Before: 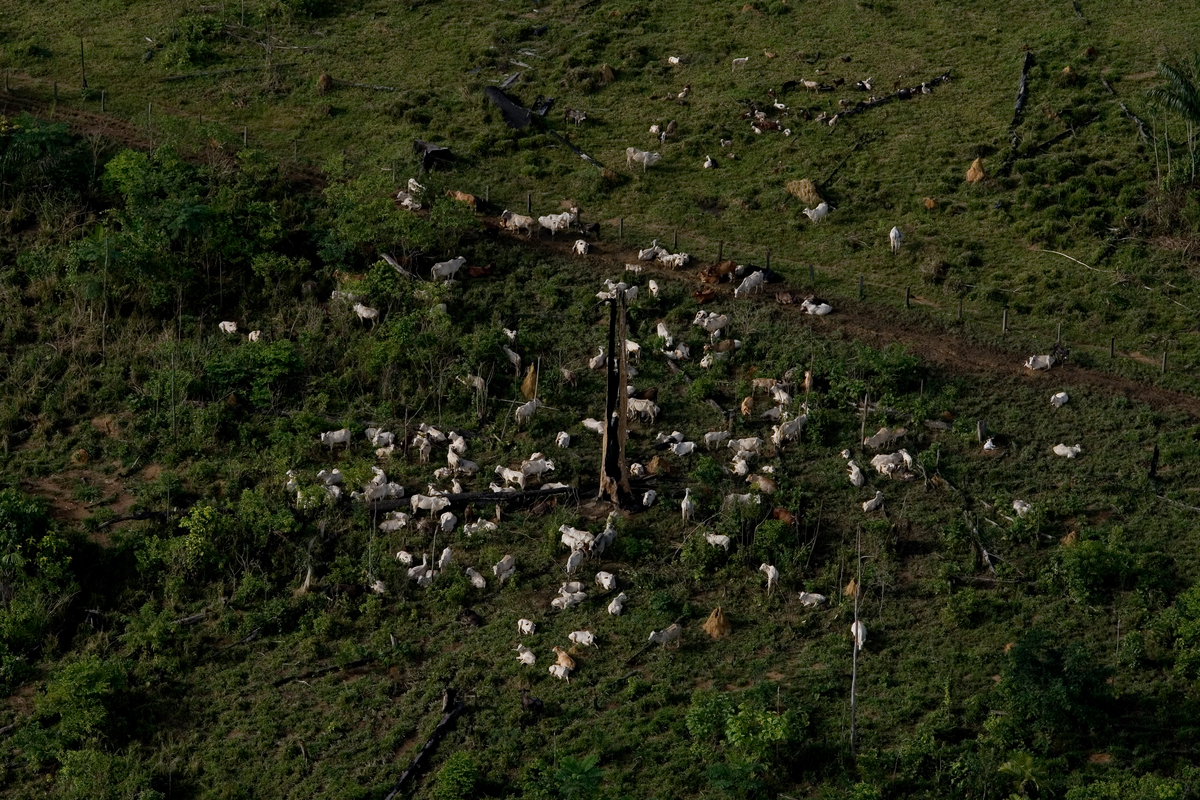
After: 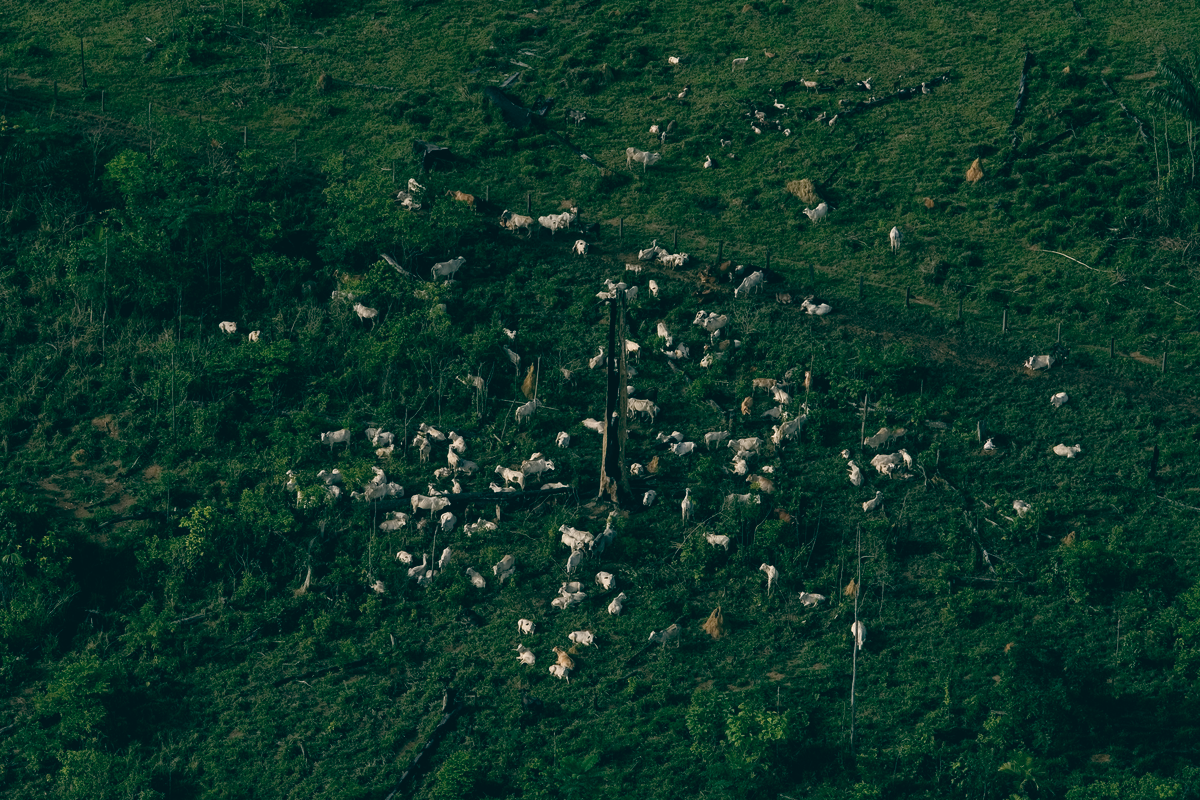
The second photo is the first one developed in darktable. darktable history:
local contrast: highlights 100%, shadows 100%, detail 120%, midtone range 0.2
color balance: lift [1.005, 0.99, 1.007, 1.01], gamma [1, 0.979, 1.011, 1.021], gain [0.923, 1.098, 1.025, 0.902], input saturation 90.45%, contrast 7.73%, output saturation 105.91%
